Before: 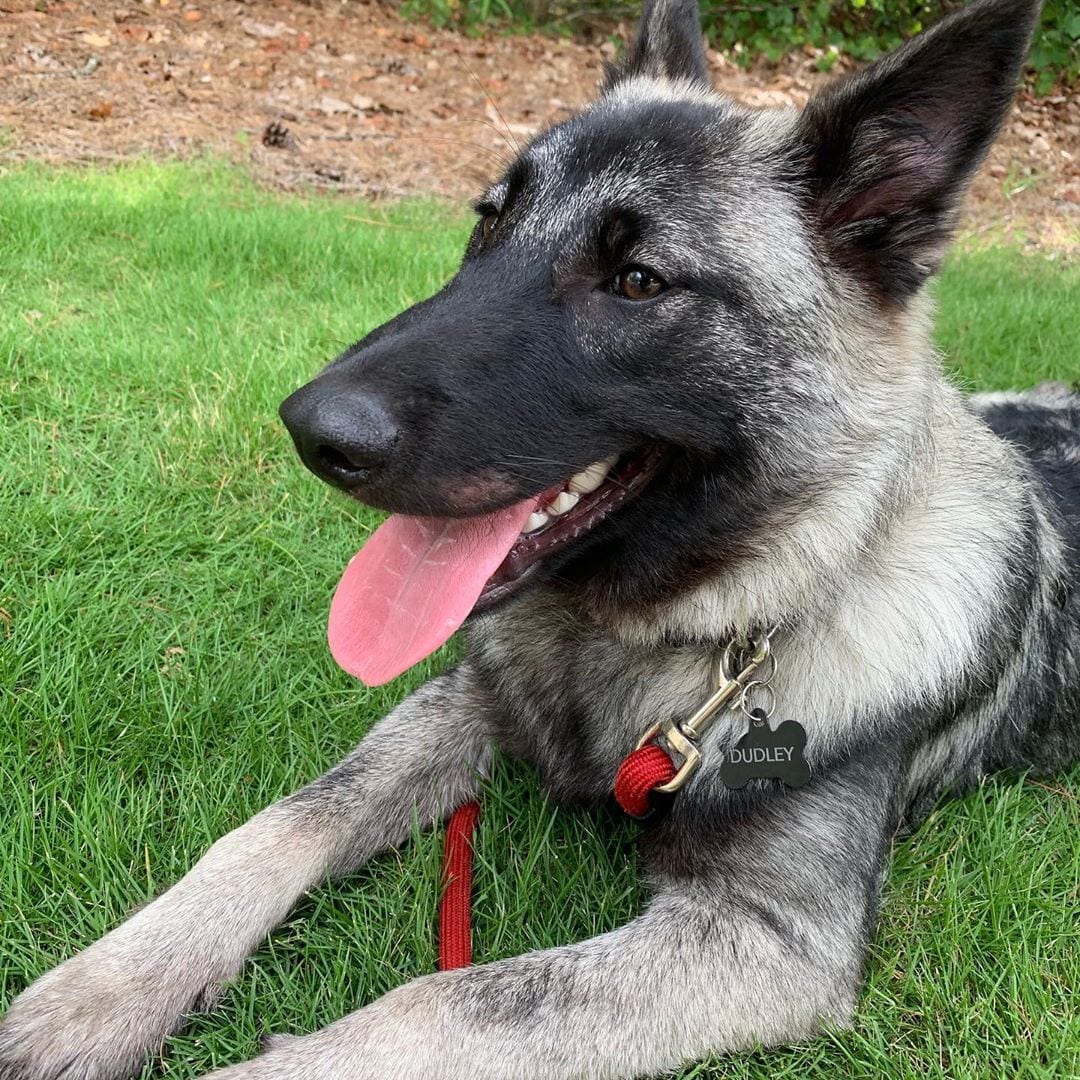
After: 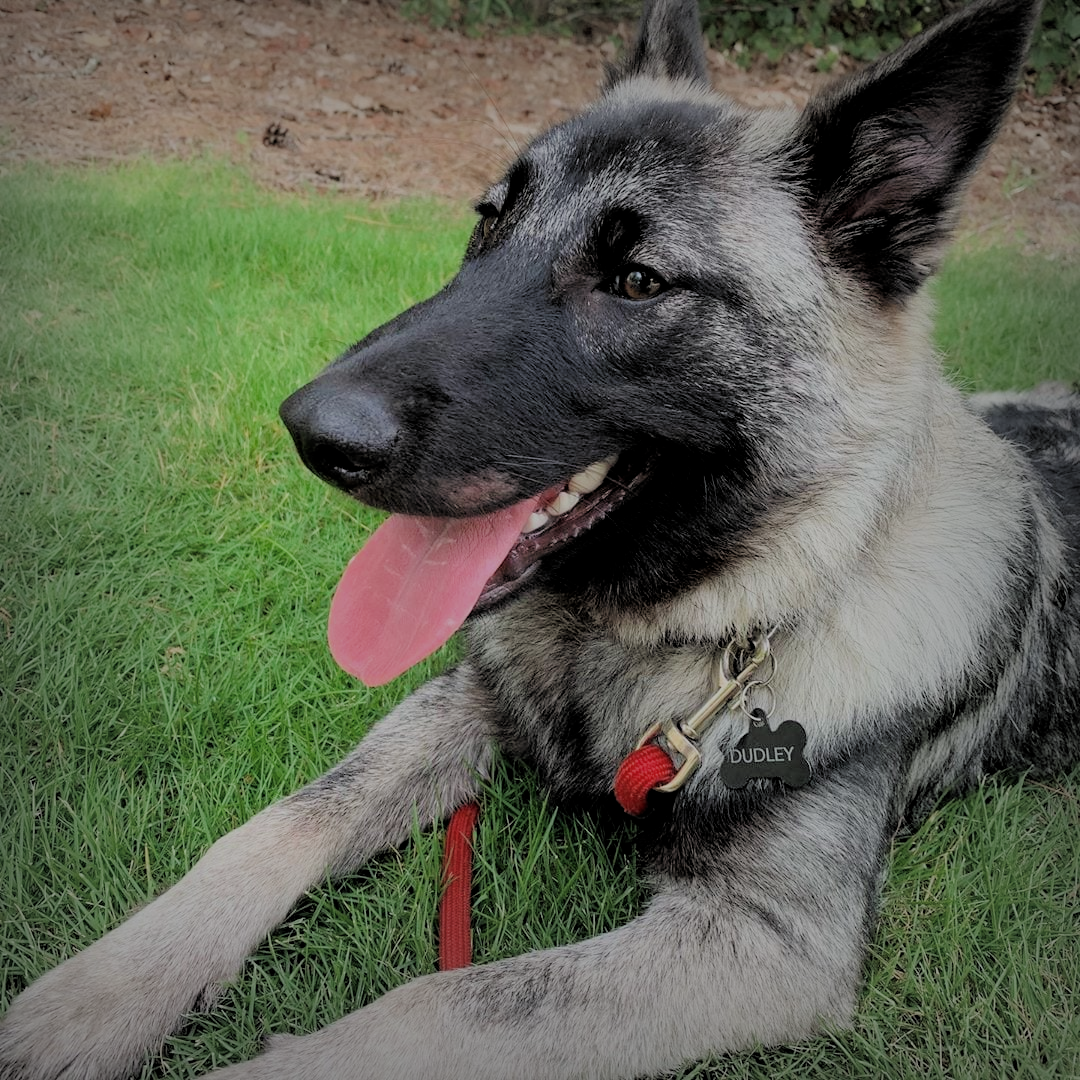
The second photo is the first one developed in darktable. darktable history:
filmic rgb: middle gray luminance 3.24%, black relative exposure -6 EV, white relative exposure 6.33 EV, dynamic range scaling 22.21%, target black luminance 0%, hardness 2.28, latitude 46.09%, contrast 0.79, highlights saturation mix 98.66%, shadows ↔ highlights balance 0.086%
vignetting: fall-off start 54.1%, automatic ratio true, width/height ratio 1.313, shape 0.222
